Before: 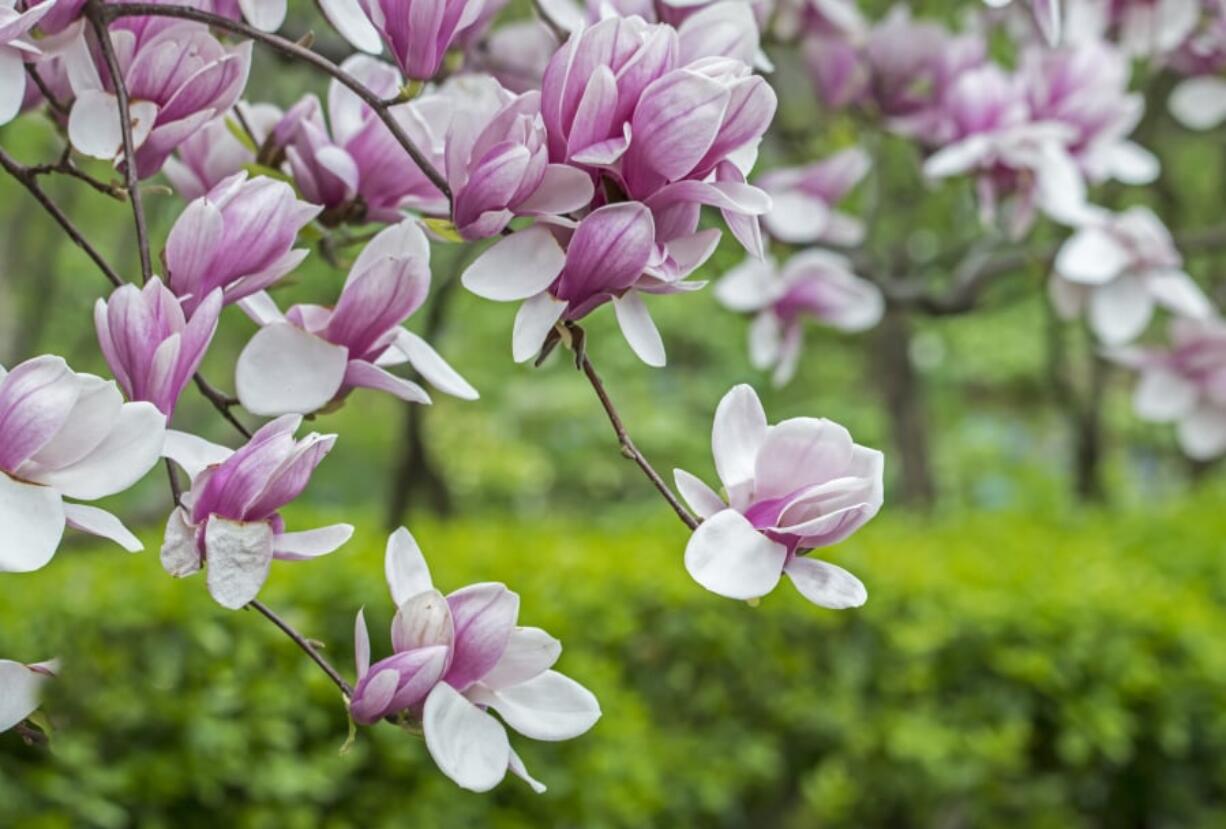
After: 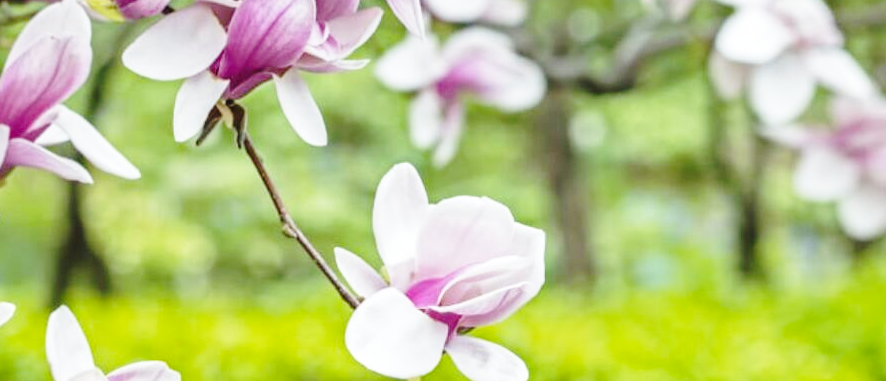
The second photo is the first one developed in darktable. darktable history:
crop and rotate: left 27.671%, top 26.731%, bottom 27.242%
base curve: curves: ch0 [(0, 0) (0.032, 0.037) (0.105, 0.228) (0.435, 0.76) (0.856, 0.983) (1, 1)], preserve colors none
